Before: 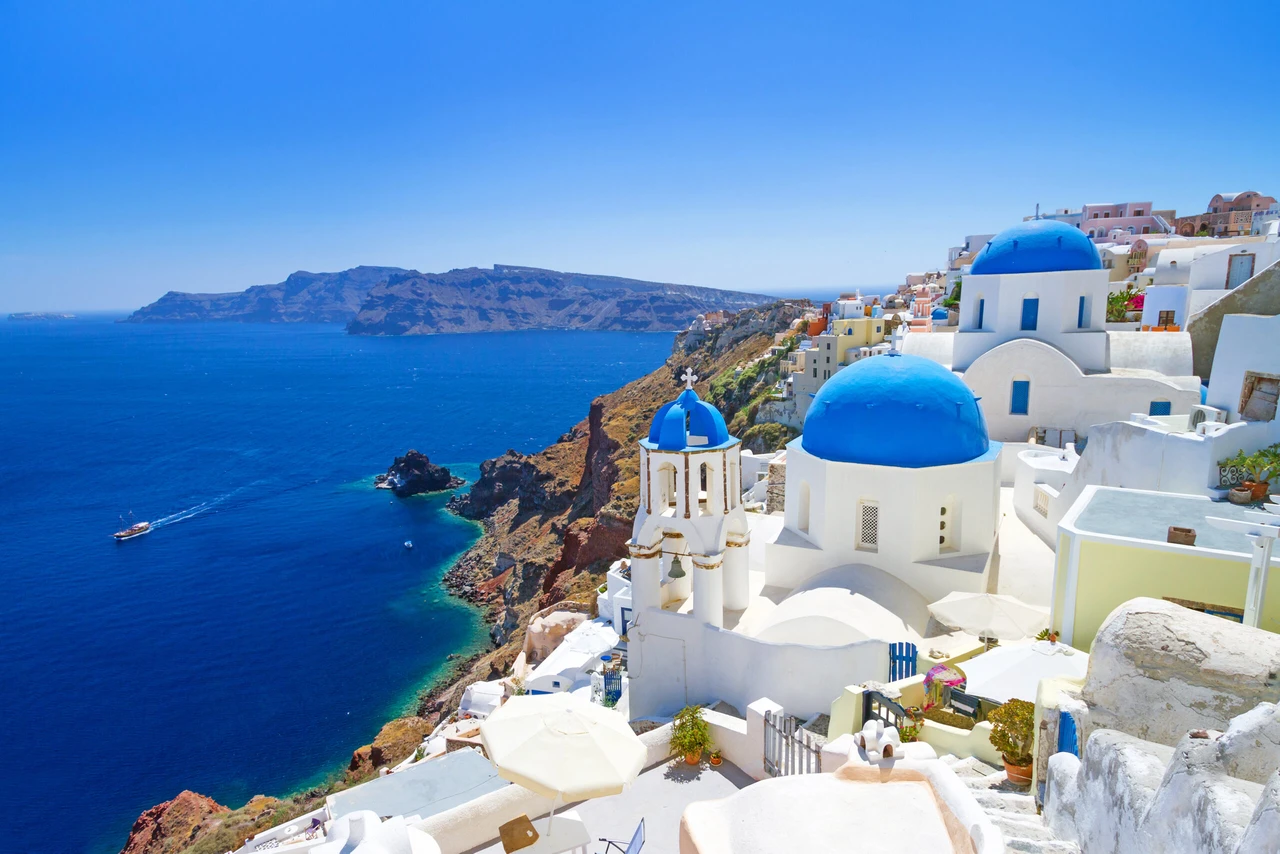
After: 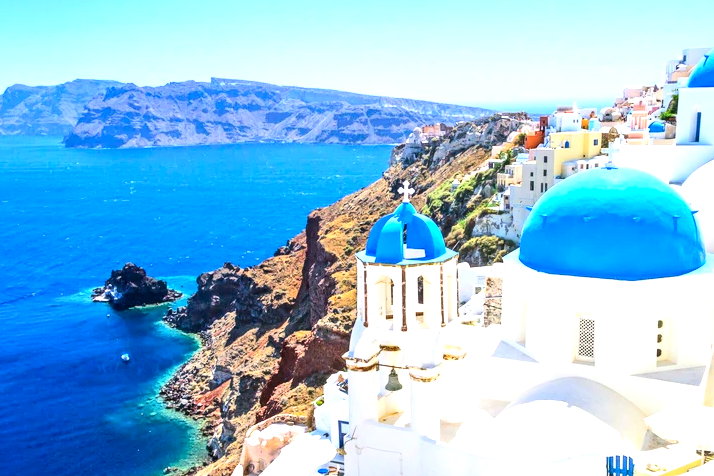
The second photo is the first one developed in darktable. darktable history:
exposure: black level correction 0.003, exposure 0.383 EV, compensate highlight preservation false
contrast brightness saturation: contrast 0.2, brightness 0.15, saturation 0.14
local contrast: on, module defaults
crop and rotate: left 22.13%, top 22.054%, right 22.026%, bottom 22.102%
tone equalizer: -8 EV -0.75 EV, -7 EV -0.7 EV, -6 EV -0.6 EV, -5 EV -0.4 EV, -3 EV 0.4 EV, -2 EV 0.6 EV, -1 EV 0.7 EV, +0 EV 0.75 EV, edges refinement/feathering 500, mask exposure compensation -1.57 EV, preserve details no
